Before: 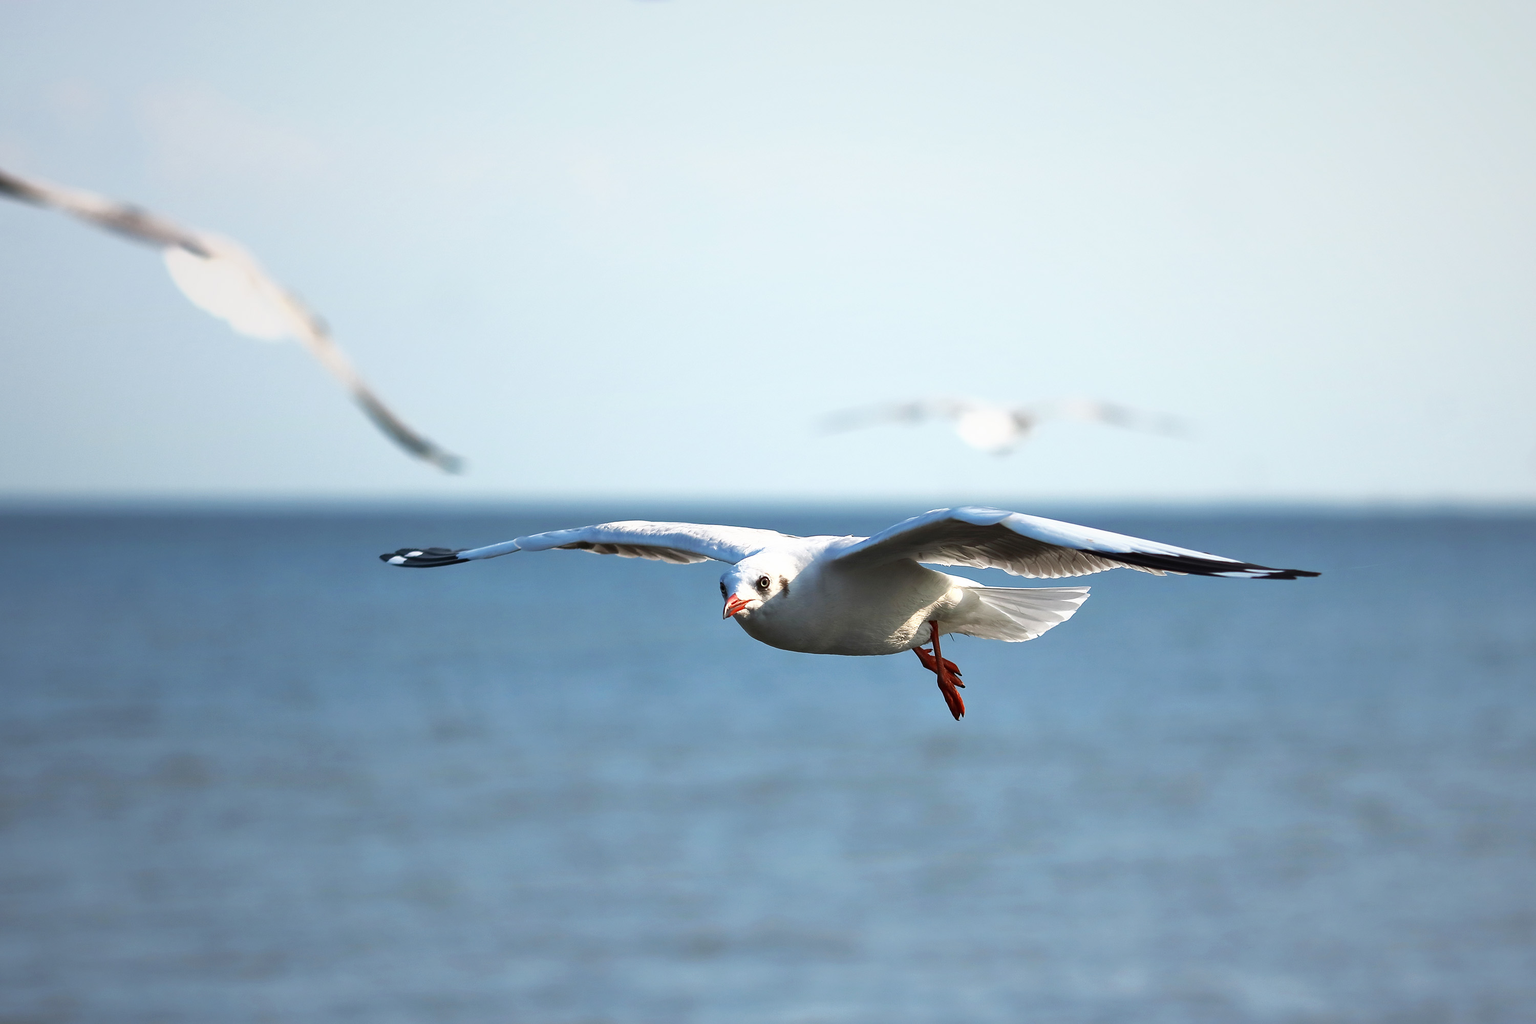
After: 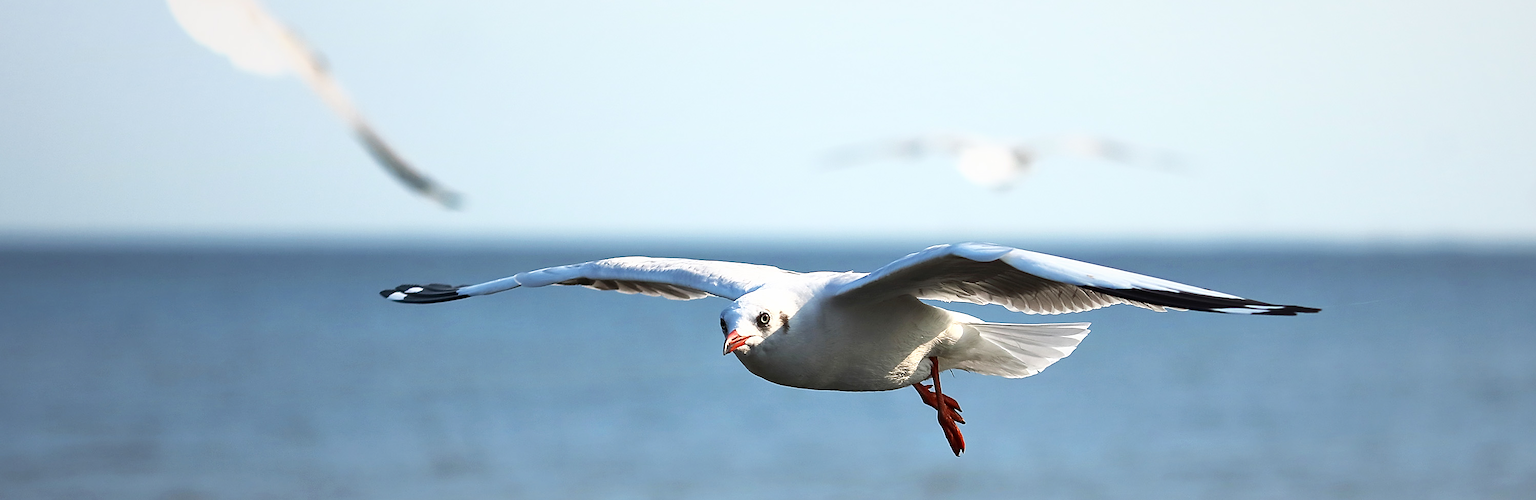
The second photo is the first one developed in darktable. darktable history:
contrast brightness saturation: contrast 0.147, brightness 0.049
crop and rotate: top 25.837%, bottom 25.303%
sharpen: on, module defaults
